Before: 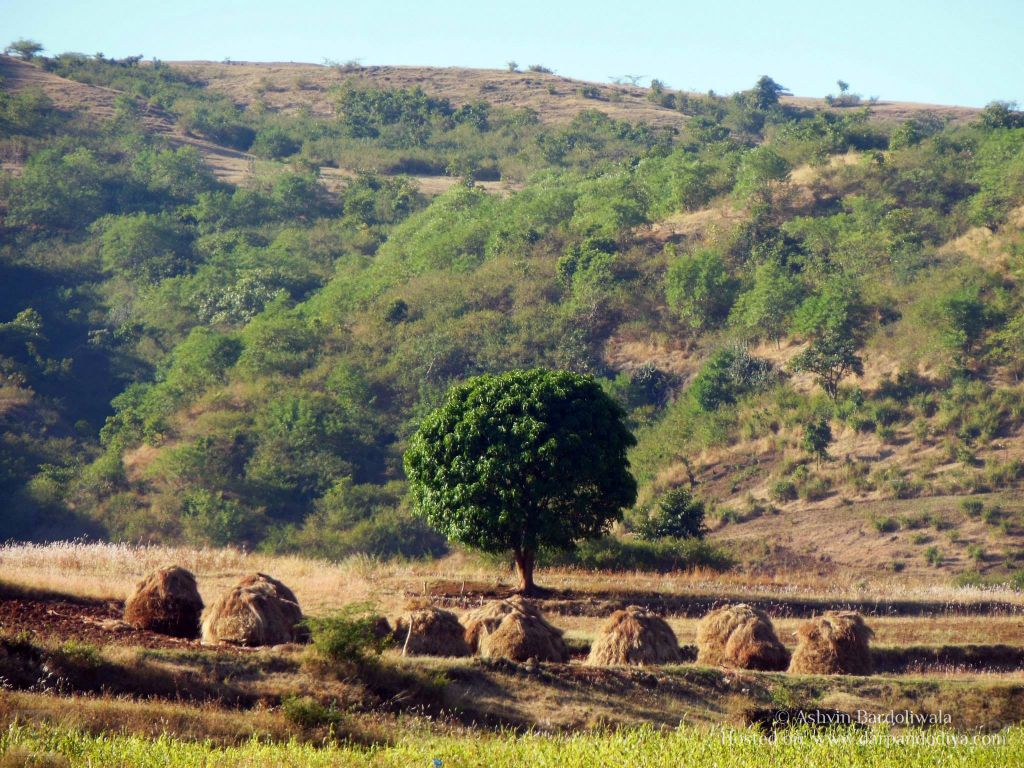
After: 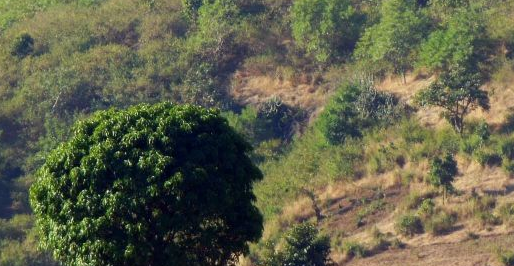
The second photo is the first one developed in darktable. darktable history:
exposure: compensate highlight preservation false
crop: left 36.607%, top 34.735%, right 13.146%, bottom 30.611%
